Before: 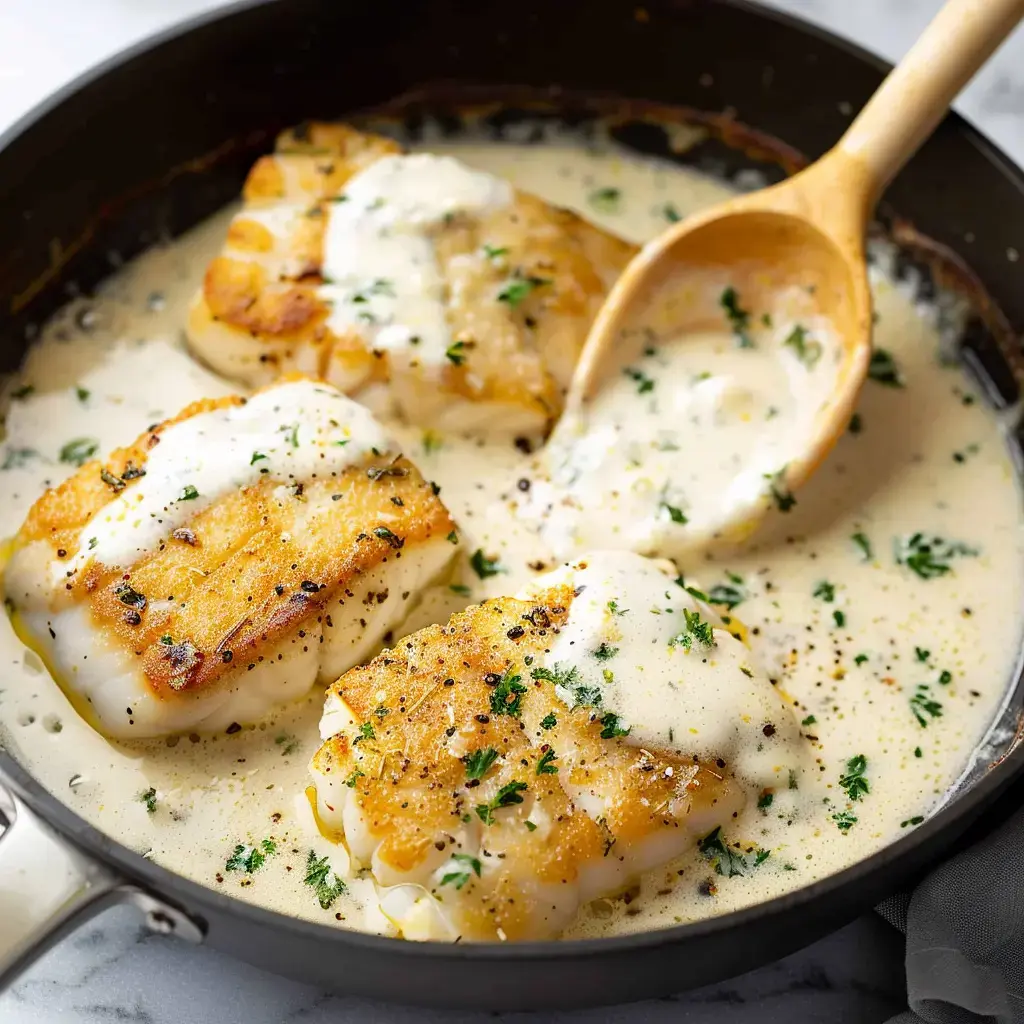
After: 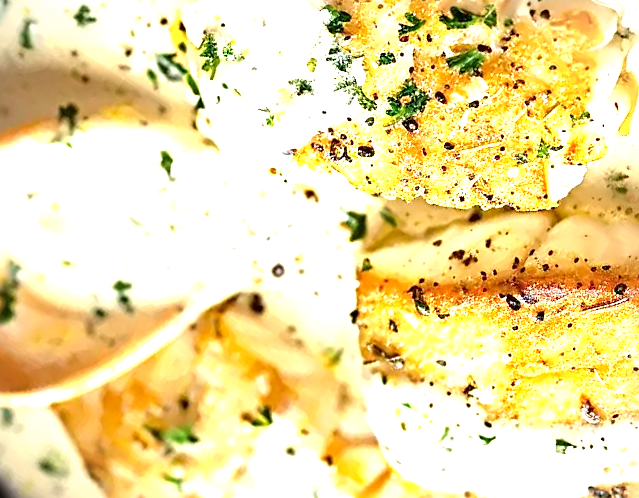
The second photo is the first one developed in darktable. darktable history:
vignetting: fall-off start 100.99%, fall-off radius 65.22%, automatic ratio true, unbound false
crop and rotate: angle 146.9°, left 9.105%, top 15.63%, right 4.406%, bottom 16.979%
sharpen: radius 3.978
local contrast: mode bilateral grid, contrast 19, coarseness 51, detail 119%, midtone range 0.2
exposure: black level correction 0, exposure 1.2 EV, compensate highlight preservation false
